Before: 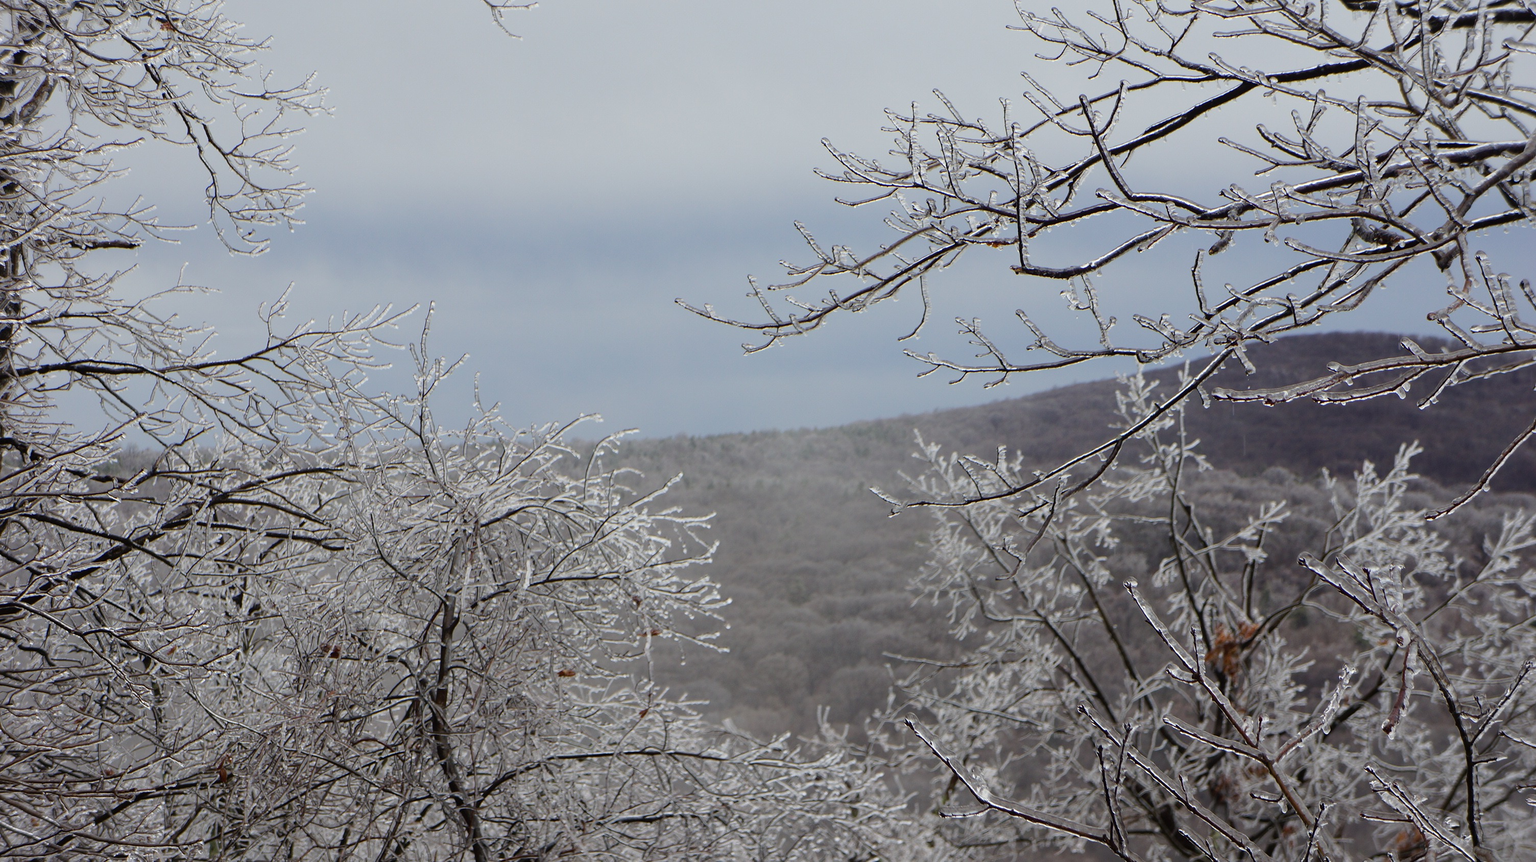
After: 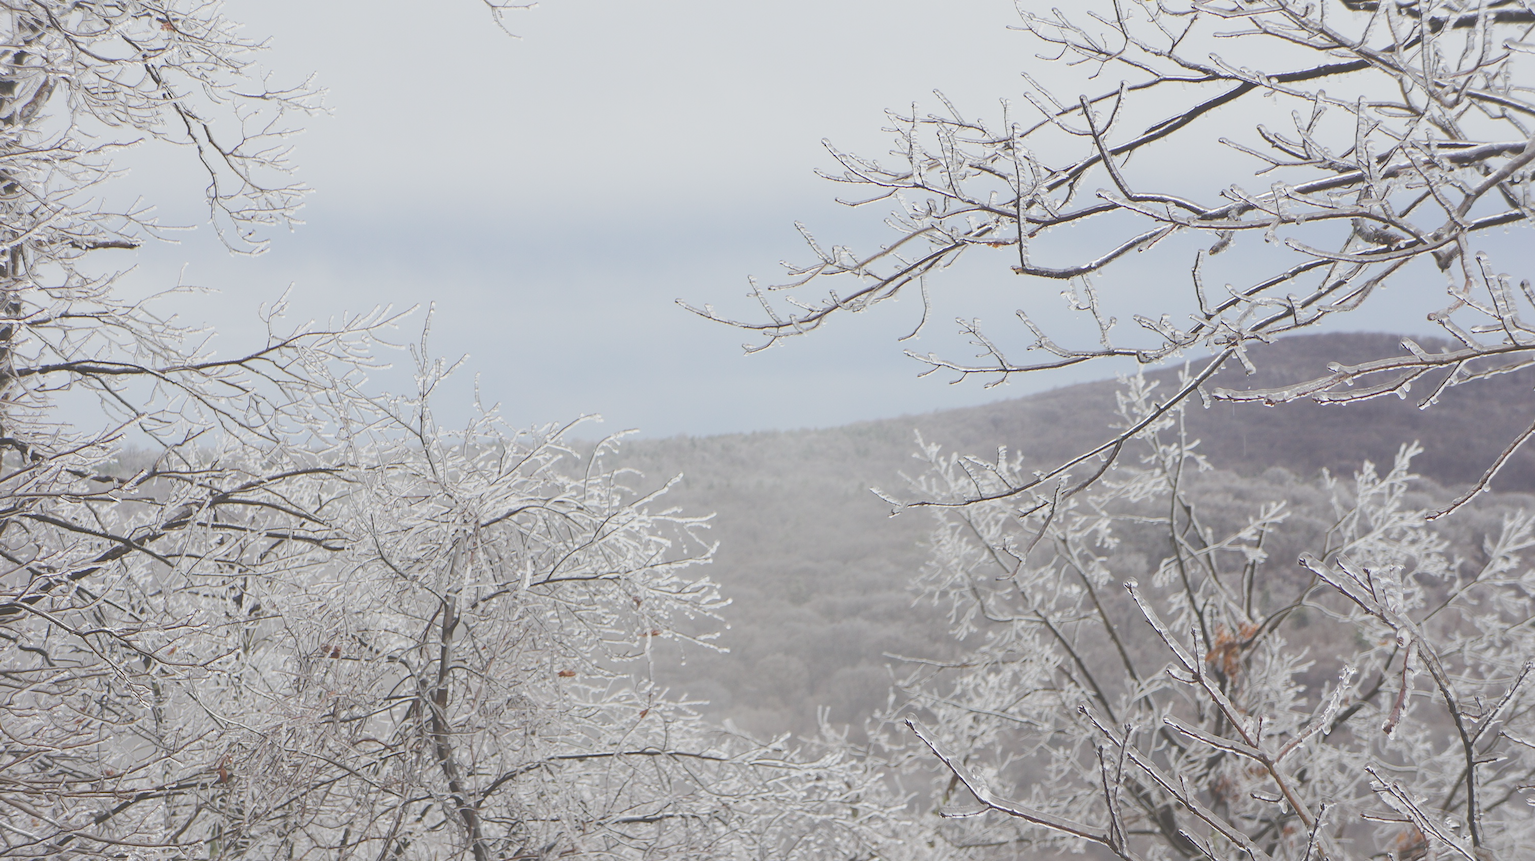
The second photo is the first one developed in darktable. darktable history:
tone curve: curves: ch0 [(0, 0) (0.003, 0.275) (0.011, 0.288) (0.025, 0.309) (0.044, 0.326) (0.069, 0.346) (0.1, 0.37) (0.136, 0.396) (0.177, 0.432) (0.224, 0.473) (0.277, 0.516) (0.335, 0.566) (0.399, 0.611) (0.468, 0.661) (0.543, 0.711) (0.623, 0.761) (0.709, 0.817) (0.801, 0.867) (0.898, 0.911) (1, 1)], preserve colors none
